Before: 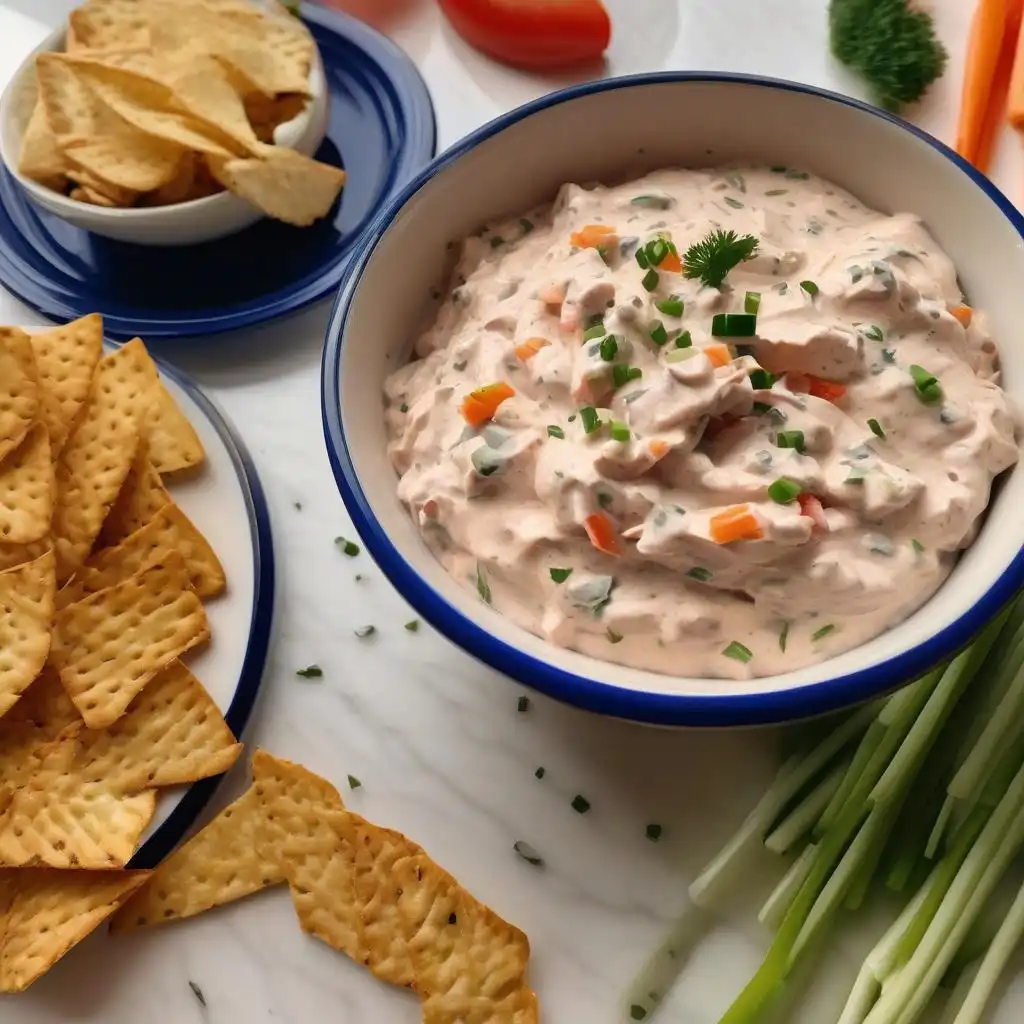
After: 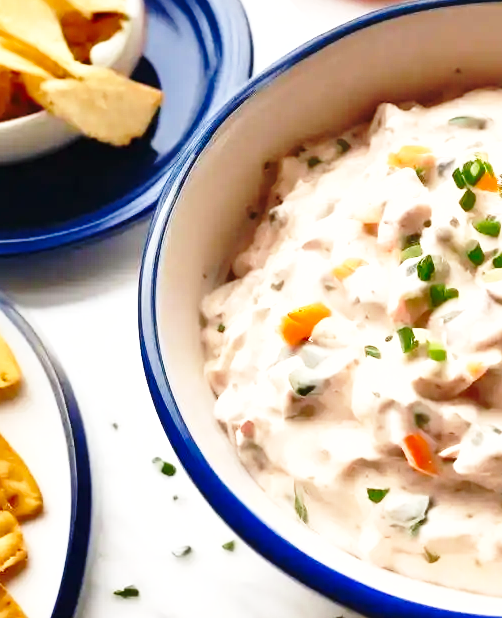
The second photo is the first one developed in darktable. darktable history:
crop: left 17.938%, top 7.818%, right 32.98%, bottom 31.79%
shadows and highlights: shadows 21.01, highlights -35.54, highlights color adjustment 40.46%, soften with gaussian
exposure: black level correction 0, exposure 0.698 EV, compensate highlight preservation false
base curve: curves: ch0 [(0, 0) (0.036, 0.037) (0.121, 0.228) (0.46, 0.76) (0.859, 0.983) (1, 1)], preserve colors none
